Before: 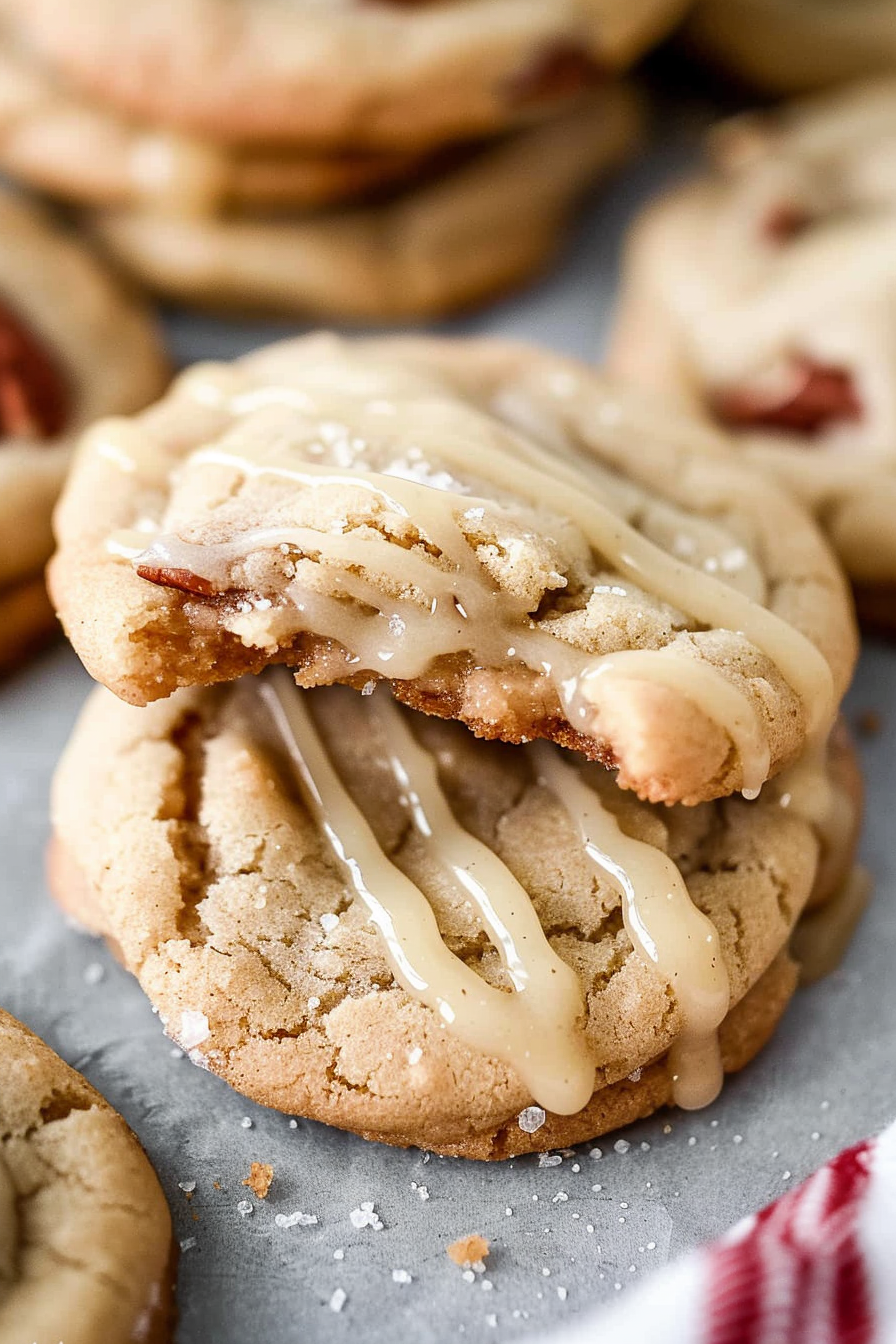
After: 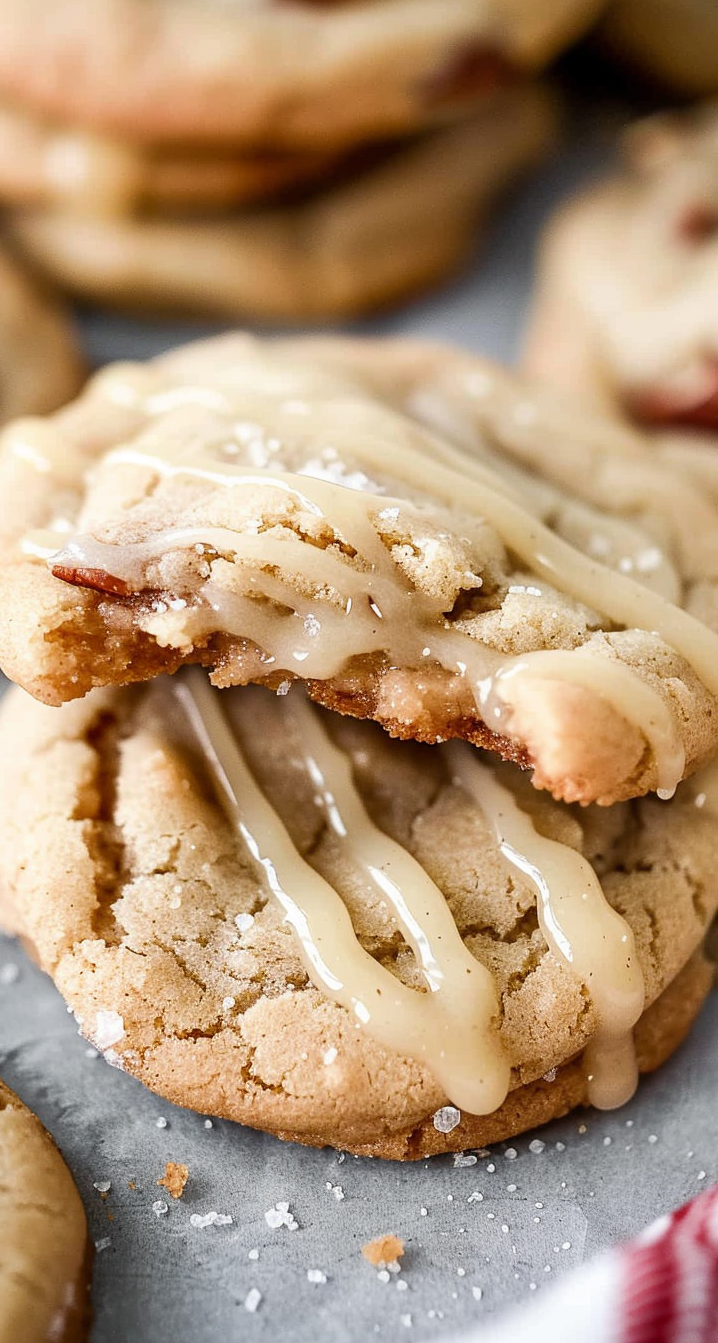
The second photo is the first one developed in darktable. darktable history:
crop and rotate: left 9.548%, right 10.281%
